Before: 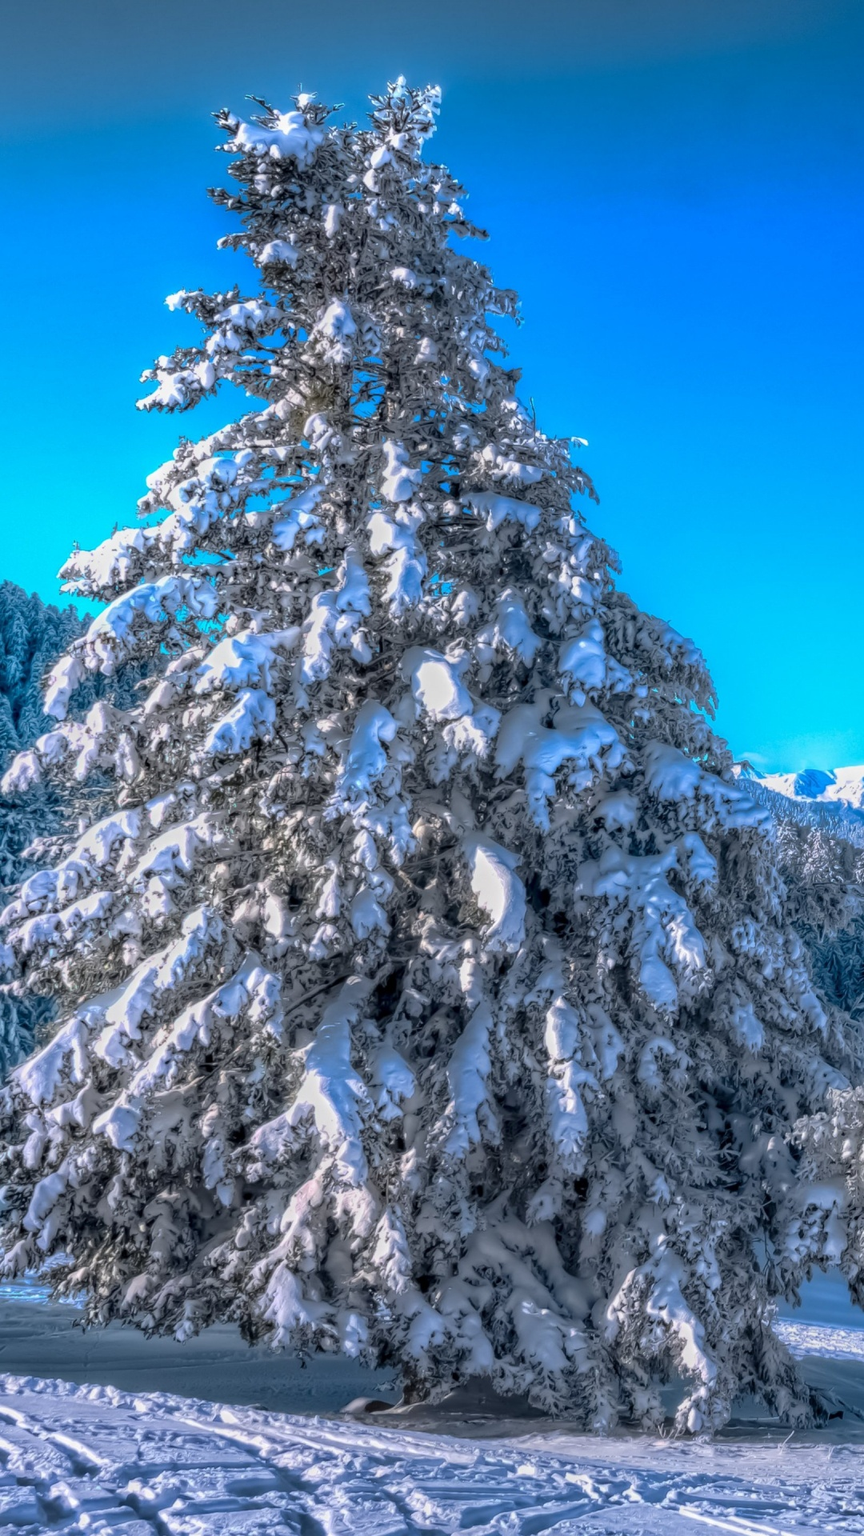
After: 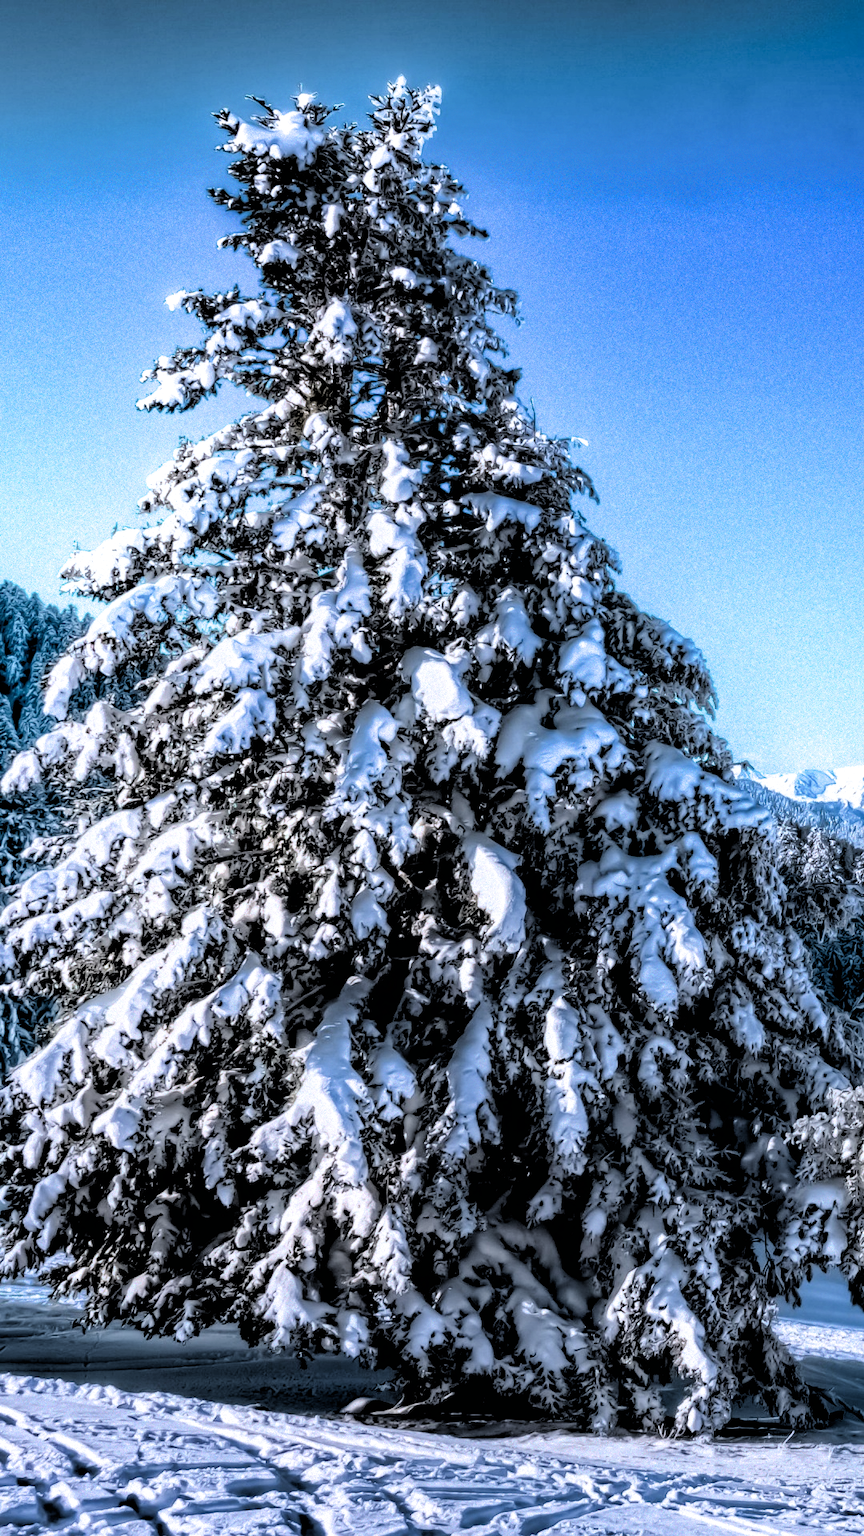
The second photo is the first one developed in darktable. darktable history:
exposure: compensate highlight preservation false
filmic rgb: black relative exposure -1 EV, white relative exposure 2.05 EV, hardness 1.52, contrast 2.25, enable highlight reconstruction true
